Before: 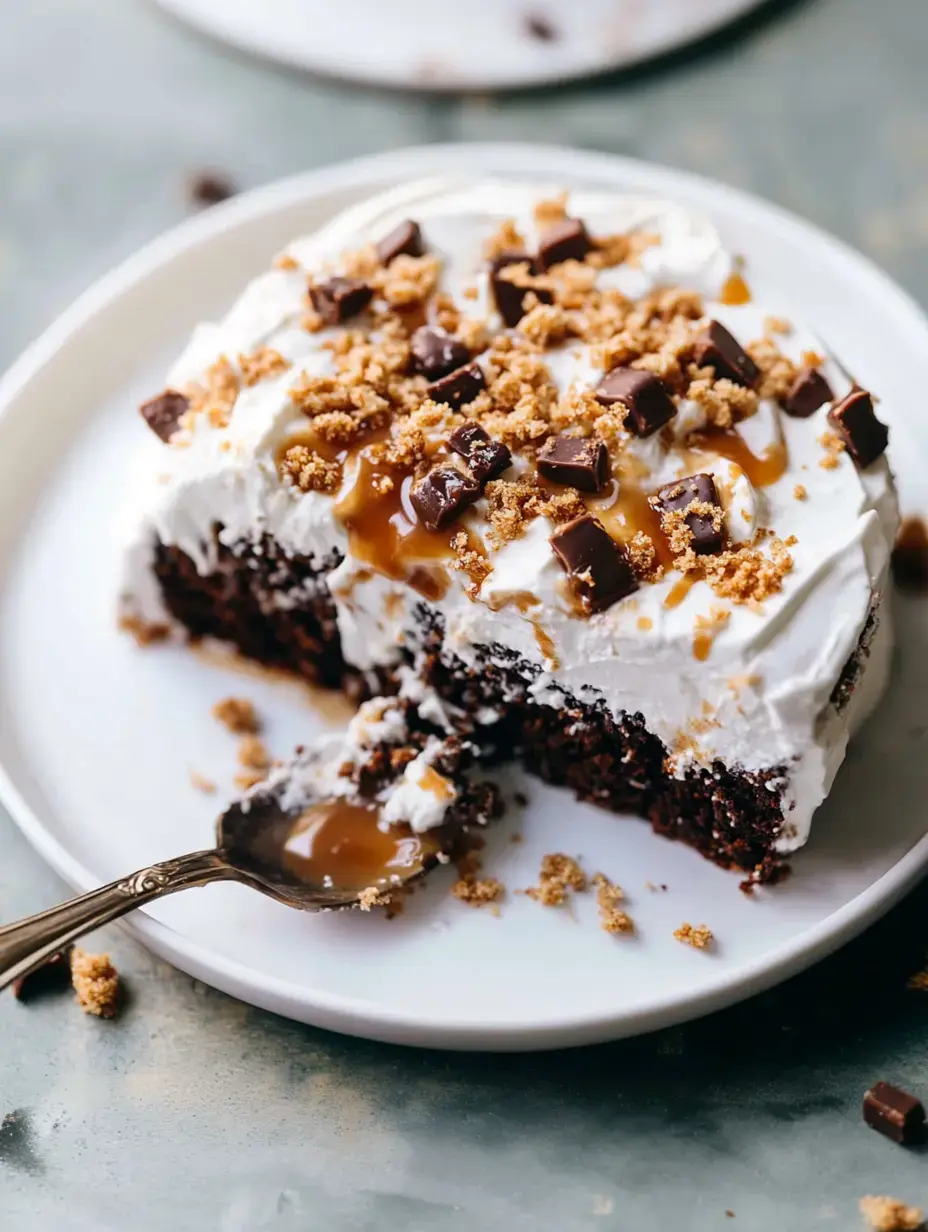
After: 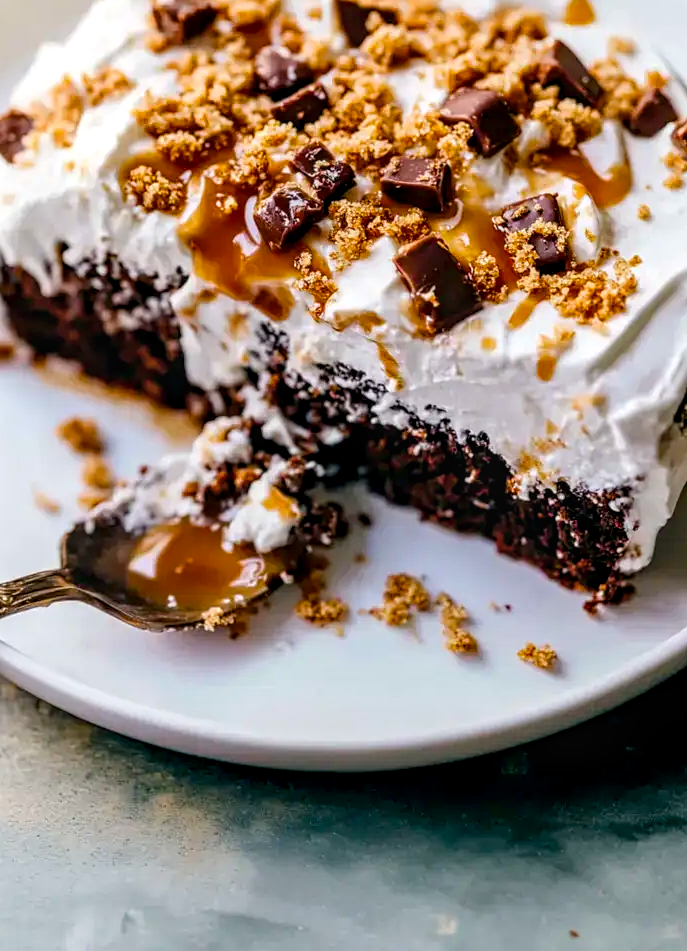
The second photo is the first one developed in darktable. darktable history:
crop: left 16.882%, top 22.771%, right 9.014%
local contrast: detail 130%
contrast equalizer: octaves 7, y [[0.502, 0.505, 0.512, 0.529, 0.564, 0.588], [0.5 ×6], [0.502, 0.505, 0.512, 0.529, 0.564, 0.588], [0, 0.001, 0.001, 0.004, 0.008, 0.011], [0, 0.001, 0.001, 0.004, 0.008, 0.011]]
color balance rgb: global offset › luminance -0.287%, global offset › hue 260.11°, linear chroma grading › shadows 31.836%, linear chroma grading › global chroma -2.6%, linear chroma grading › mid-tones 3.659%, perceptual saturation grading › global saturation 0.281%, perceptual brilliance grading › global brilliance 2.973%, perceptual brilliance grading › highlights -3.477%, perceptual brilliance grading › shadows 3.81%, global vibrance 43.586%
